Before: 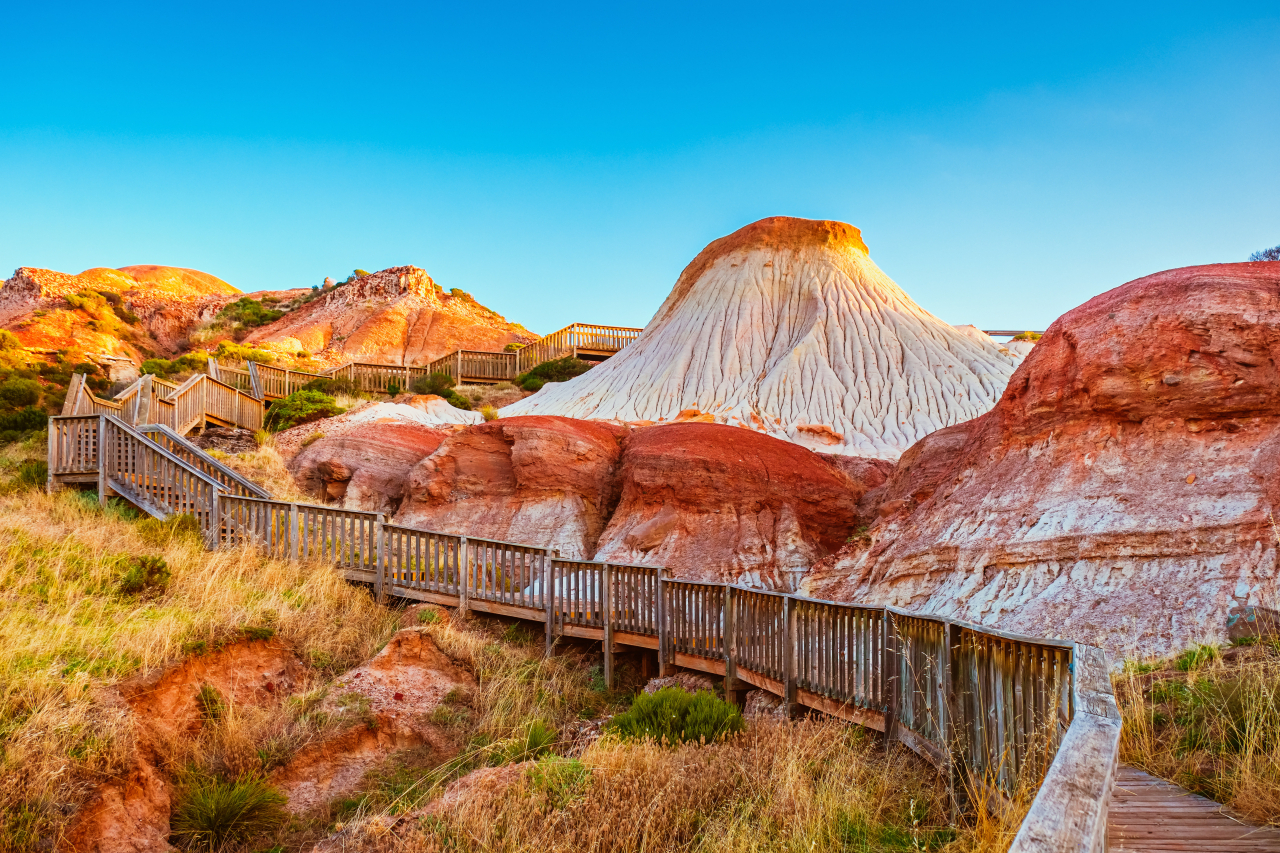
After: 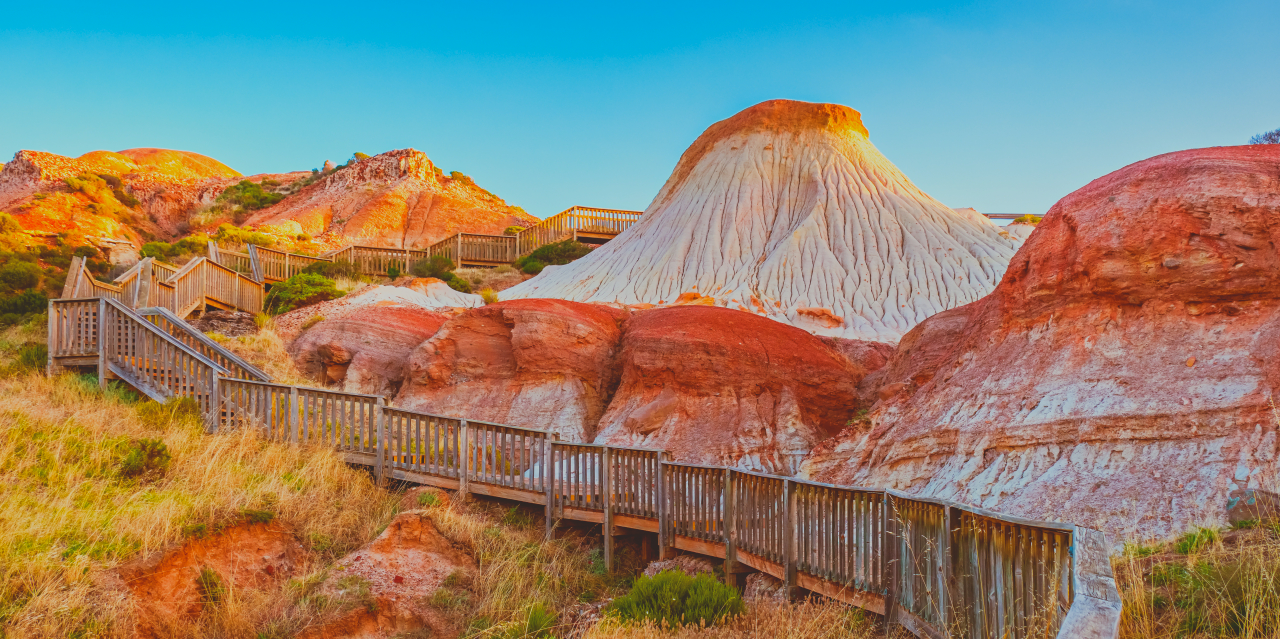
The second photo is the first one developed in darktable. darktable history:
crop: top 13.819%, bottom 11.169%
contrast brightness saturation: contrast -0.28
